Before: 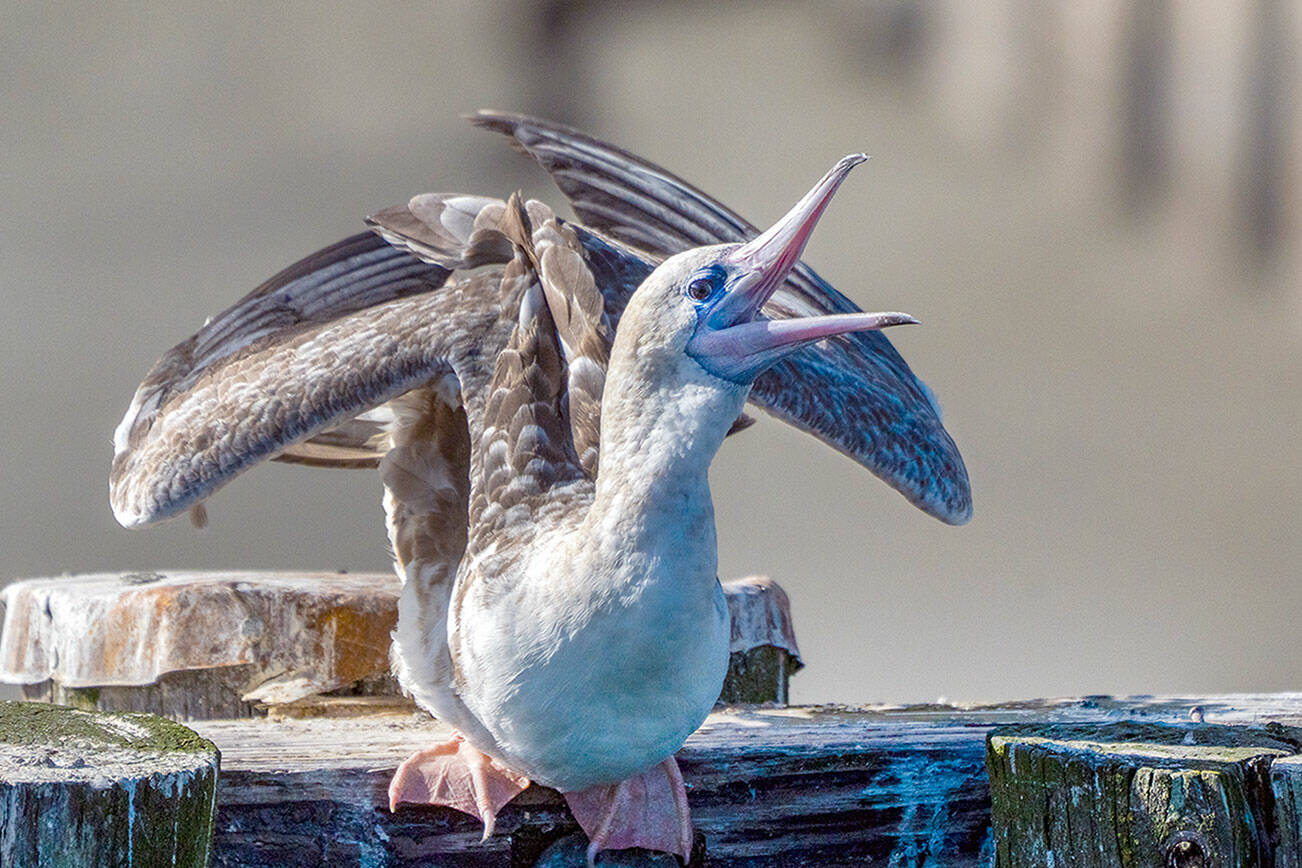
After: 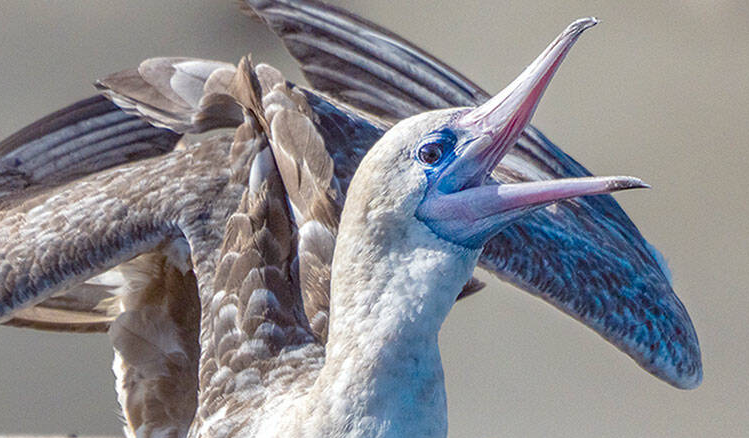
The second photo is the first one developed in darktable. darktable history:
crop: left 20.796%, top 15.683%, right 21.675%, bottom 33.765%
